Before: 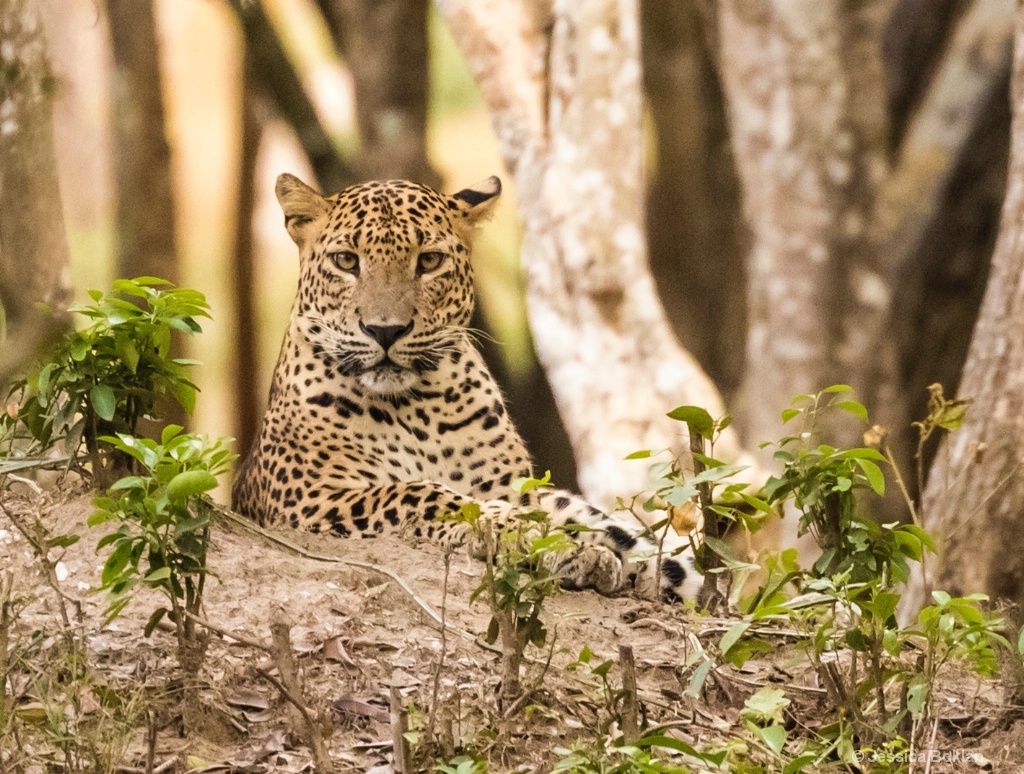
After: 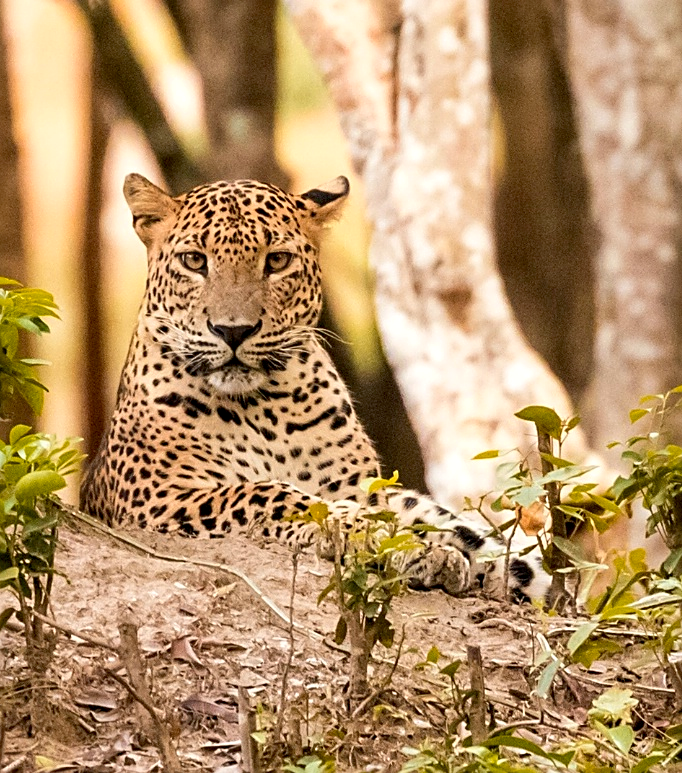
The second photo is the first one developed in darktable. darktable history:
crop and rotate: left 14.845%, right 18.516%
sharpen: on, module defaults
exposure: black level correction 0.008, exposure 0.101 EV, compensate exposure bias true, compensate highlight preservation false
color zones: curves: ch1 [(0.235, 0.558) (0.75, 0.5)]; ch2 [(0.25, 0.462) (0.749, 0.457)]
color correction: highlights a* -0.215, highlights b* -0.086
